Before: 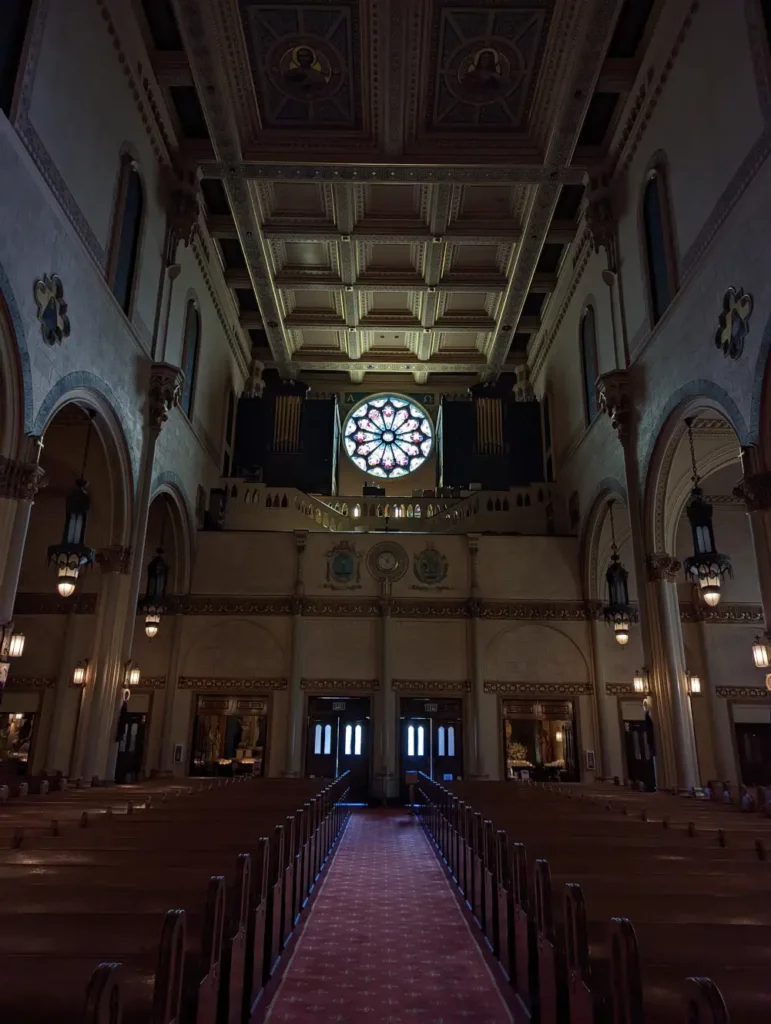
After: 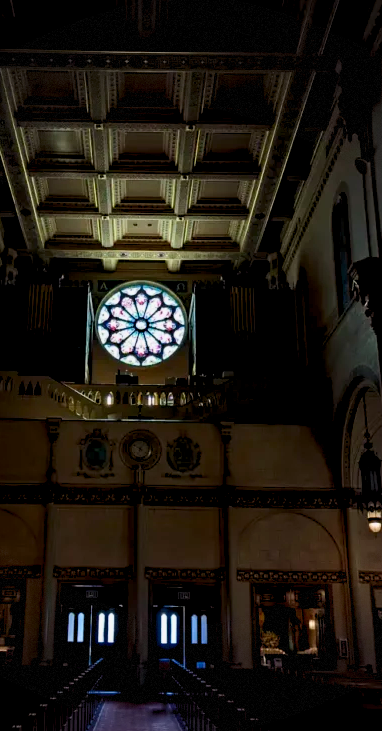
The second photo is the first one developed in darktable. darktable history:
contrast brightness saturation: contrast 0.21, brightness -0.11, saturation 0.21
rotate and perspective: automatic cropping off
crop: left 32.075%, top 10.976%, right 18.355%, bottom 17.596%
exposure: black level correction 0.002, exposure 0.15 EV, compensate highlight preservation false
rgb levels: preserve colors sum RGB, levels [[0.038, 0.433, 0.934], [0, 0.5, 1], [0, 0.5, 1]]
vignetting: fall-off start 91%, fall-off radius 39.39%, brightness -0.182, saturation -0.3, width/height ratio 1.219, shape 1.3, dithering 8-bit output, unbound false
